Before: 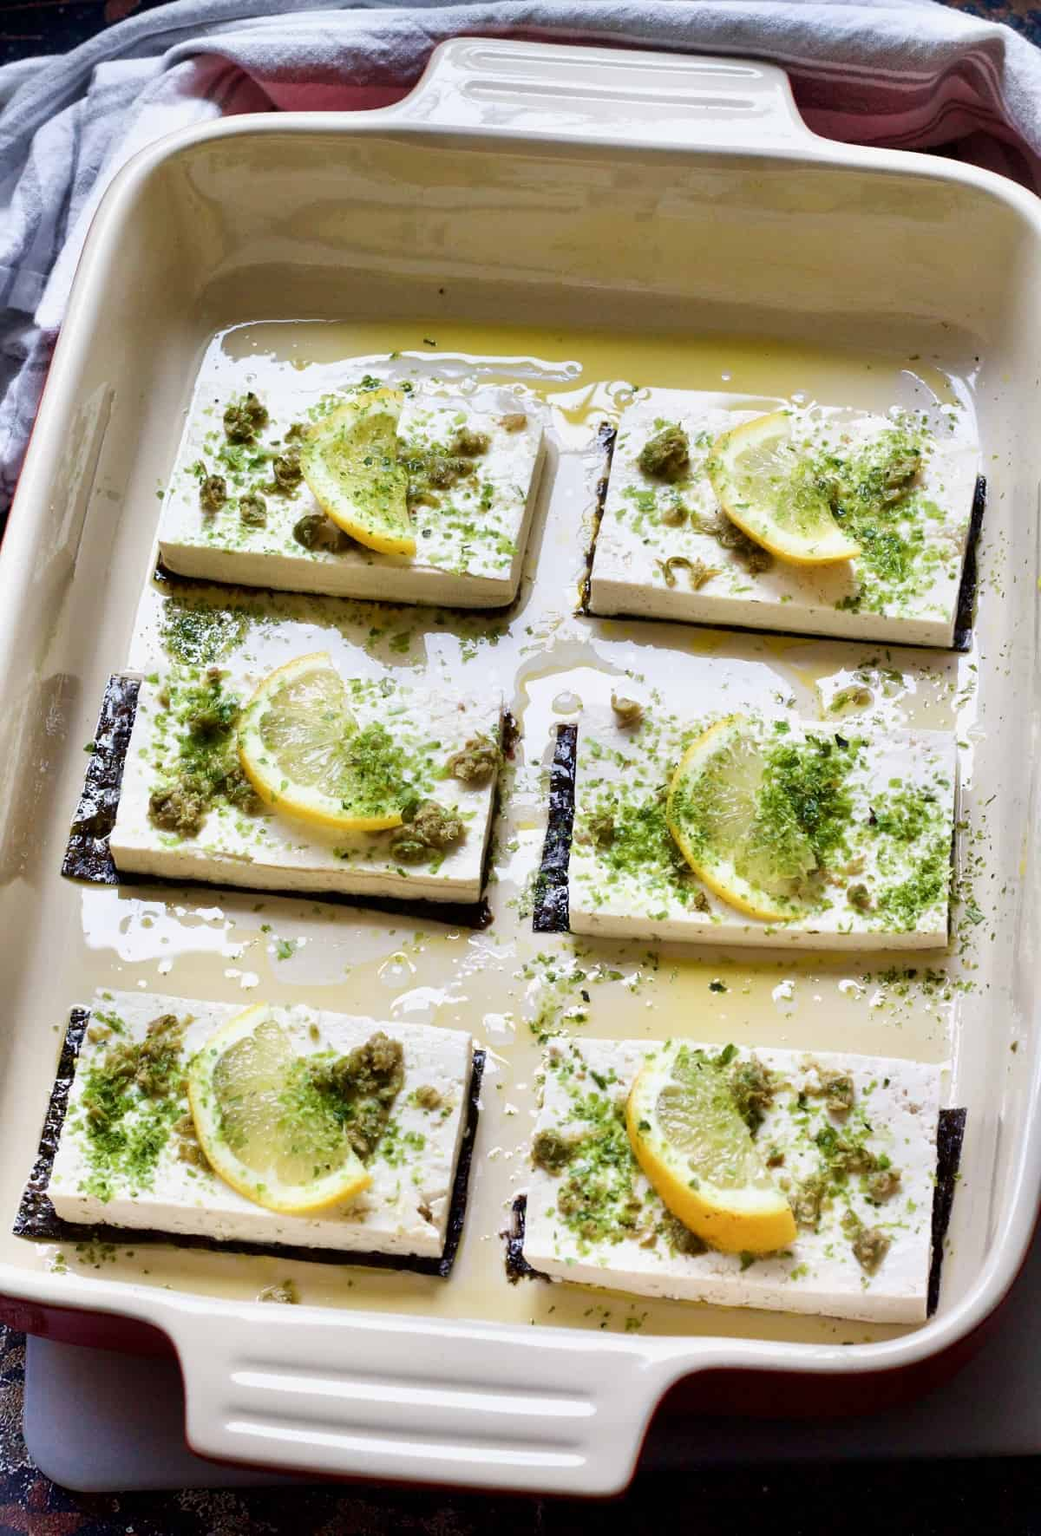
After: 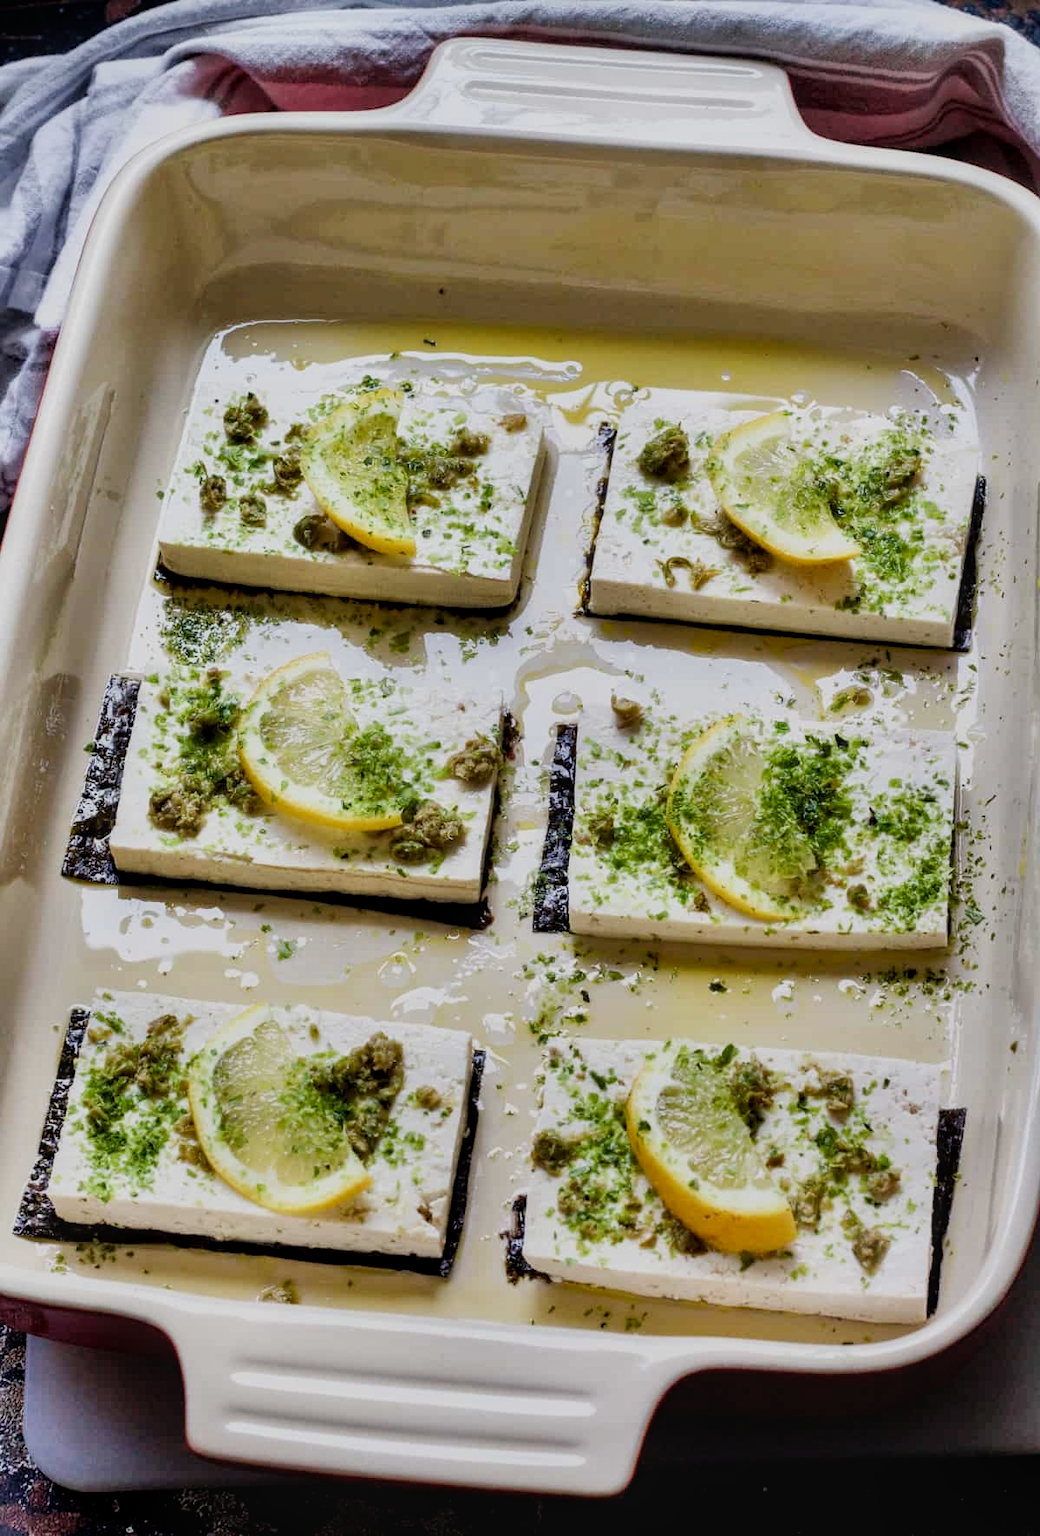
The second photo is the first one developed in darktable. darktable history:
local contrast: on, module defaults
shadows and highlights: shadows 30.74, highlights -62.71, soften with gaussian
filmic rgb: black relative exposure -7.98 EV, white relative exposure 3.86 EV, hardness 4.32
